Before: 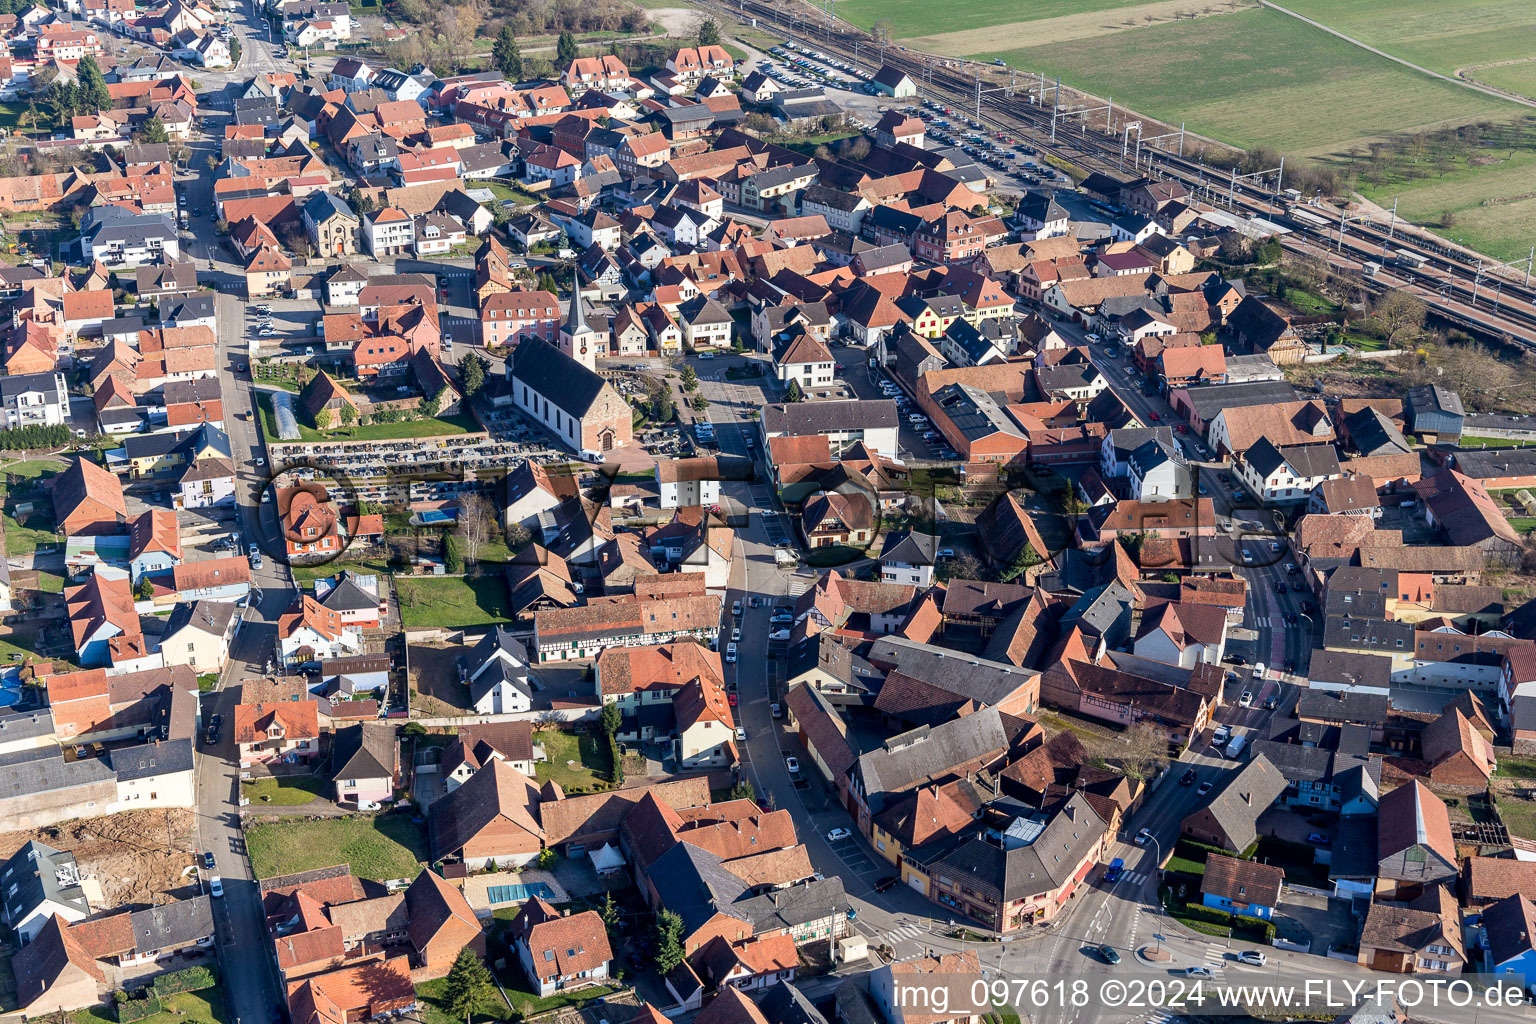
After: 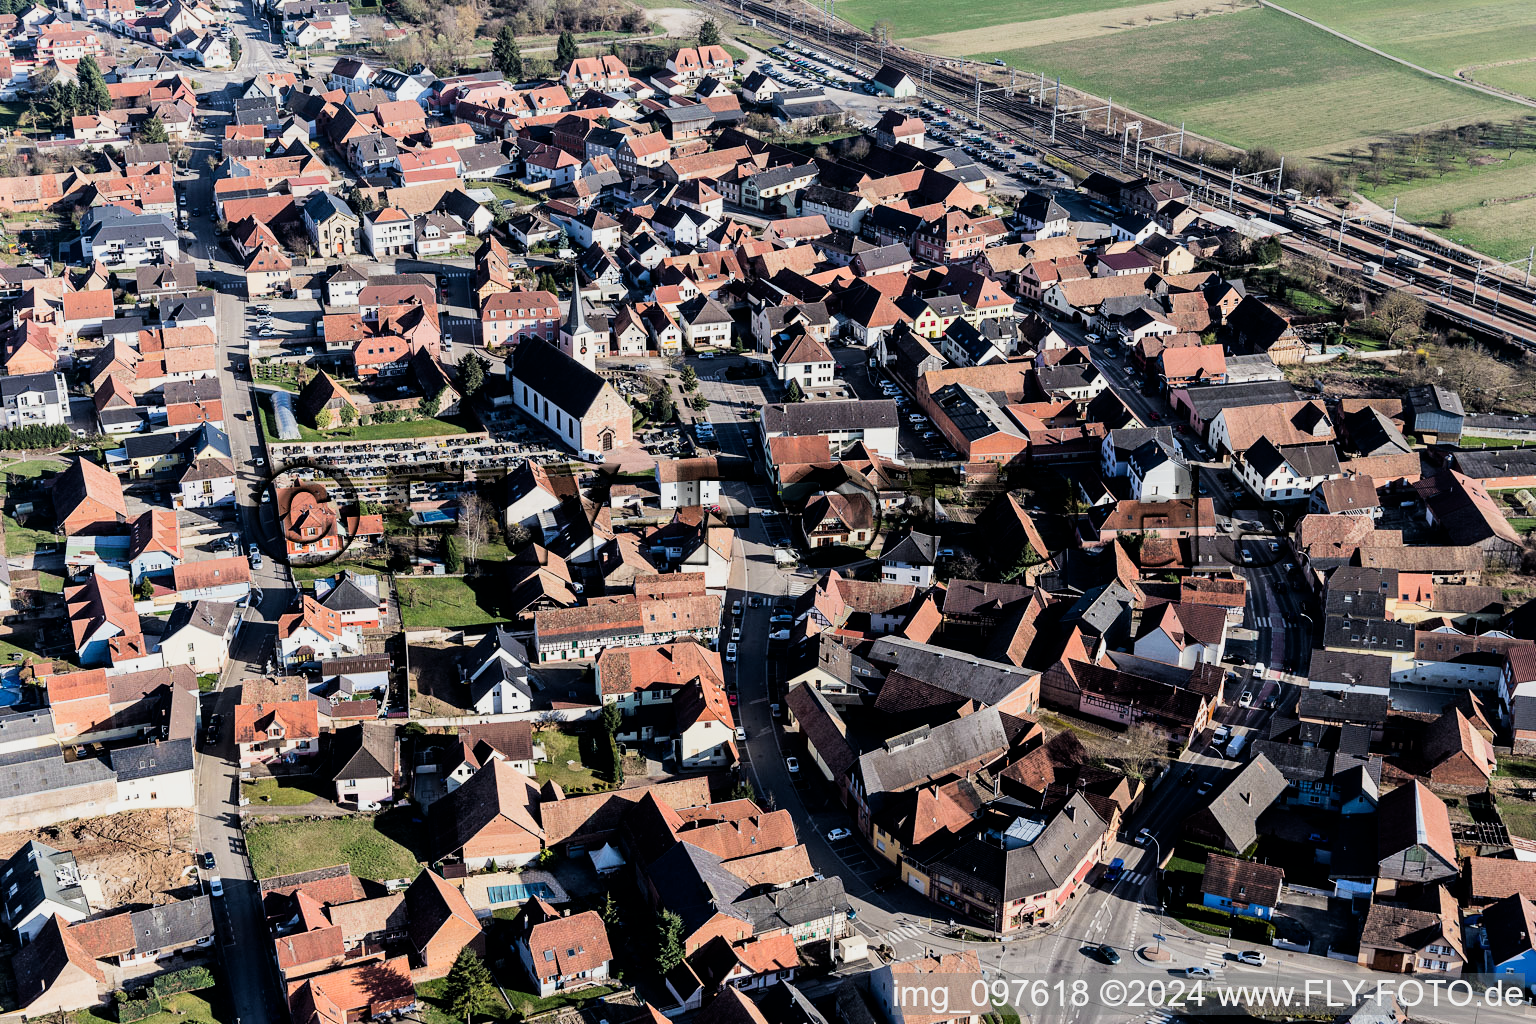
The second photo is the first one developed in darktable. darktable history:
filmic rgb: black relative exposure -5.13 EV, white relative exposure 3.55 EV, threshold 5.98 EV, hardness 3.18, contrast 1.497, highlights saturation mix -48.66%, enable highlight reconstruction true
